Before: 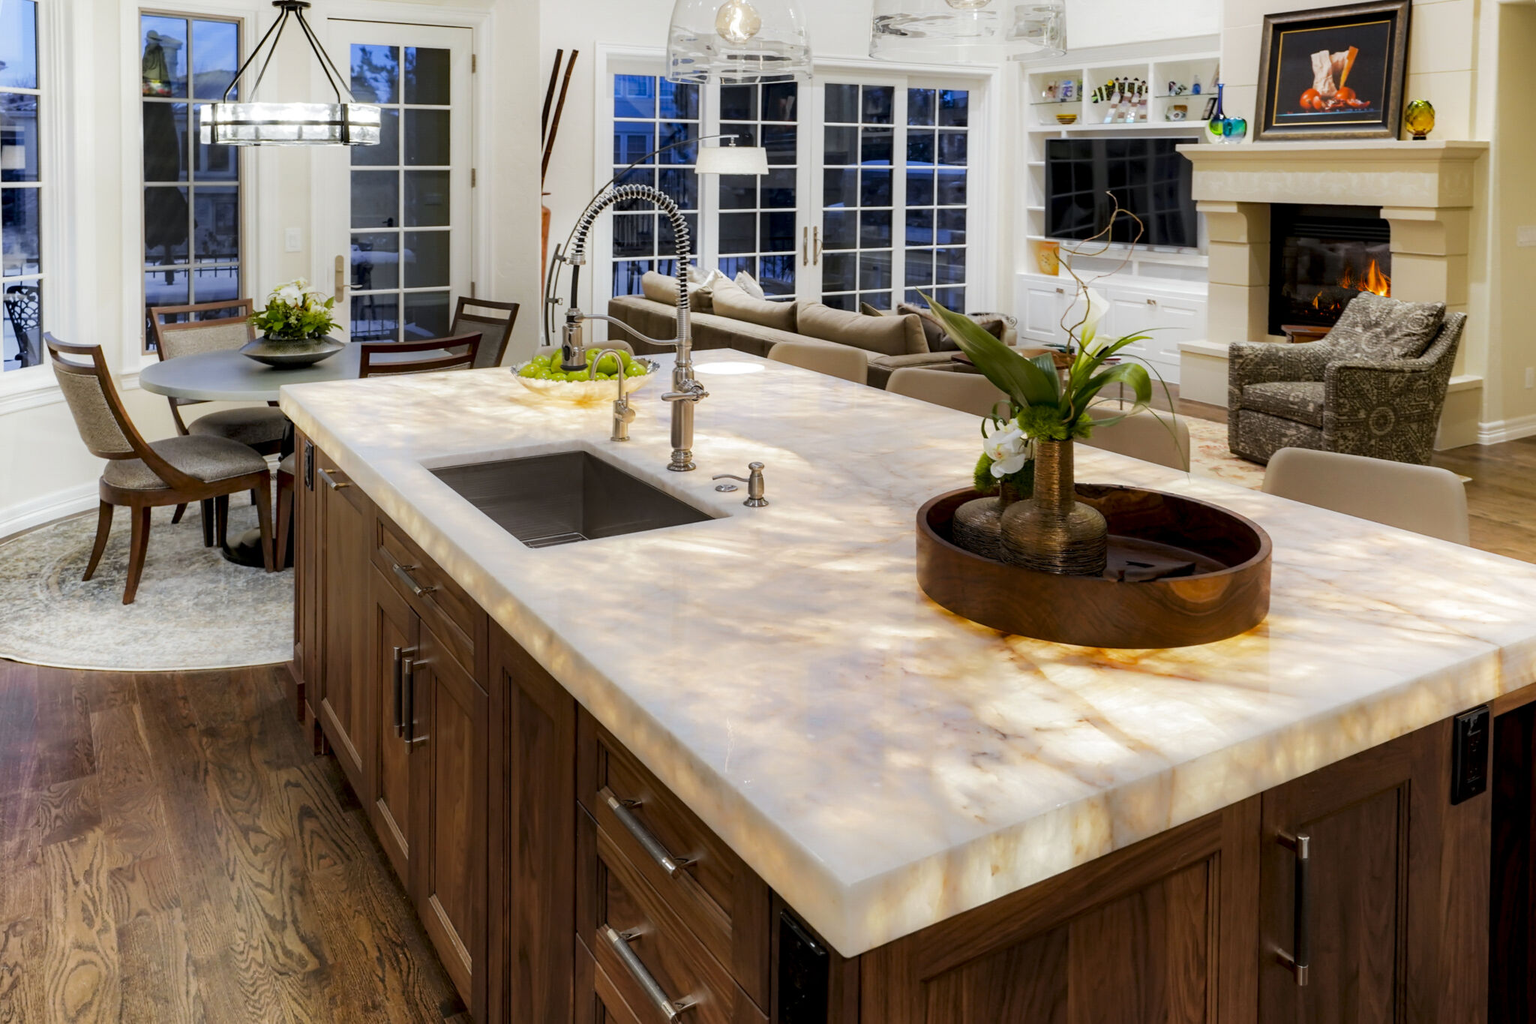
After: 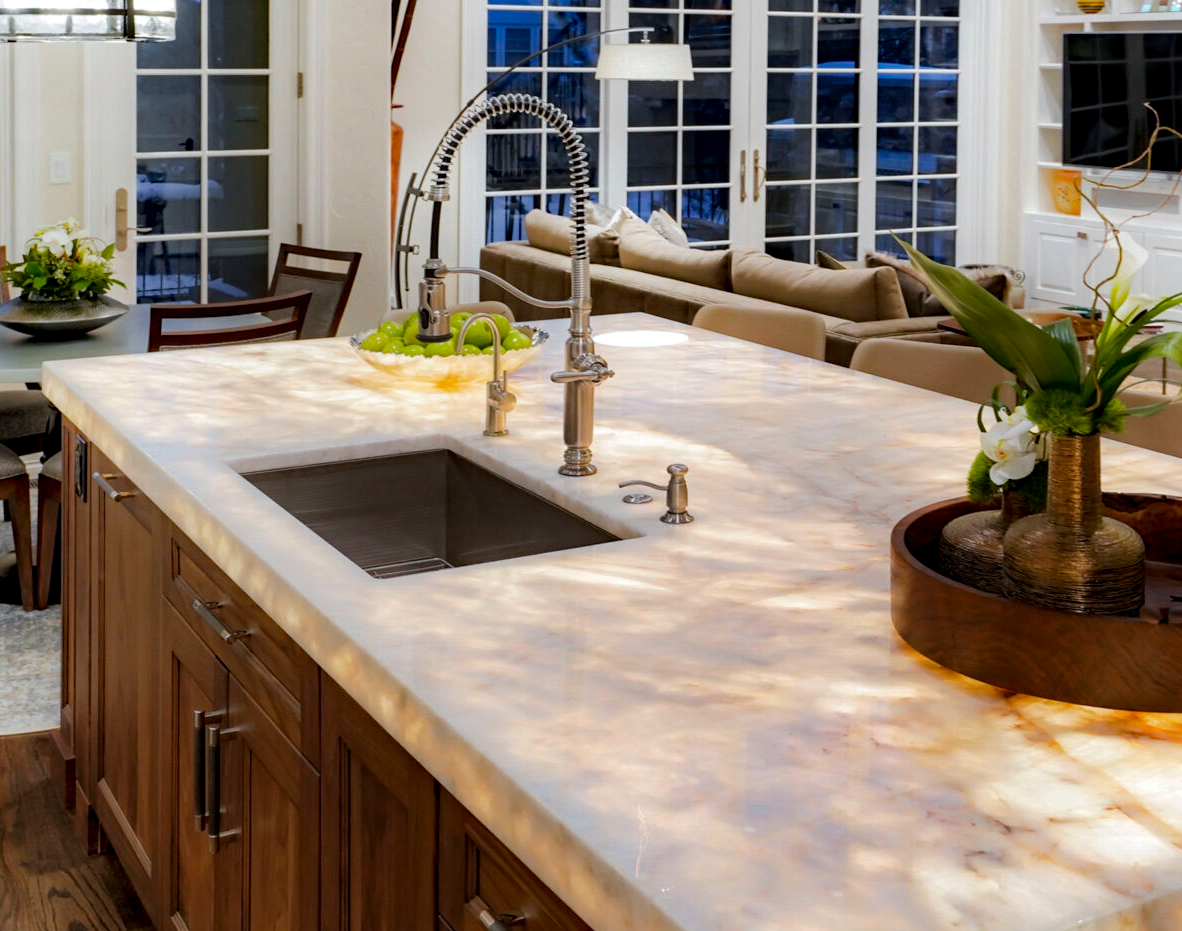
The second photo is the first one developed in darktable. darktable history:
crop: left 16.202%, top 11.208%, right 26.045%, bottom 20.557%
haze removal: compatibility mode true, adaptive false
